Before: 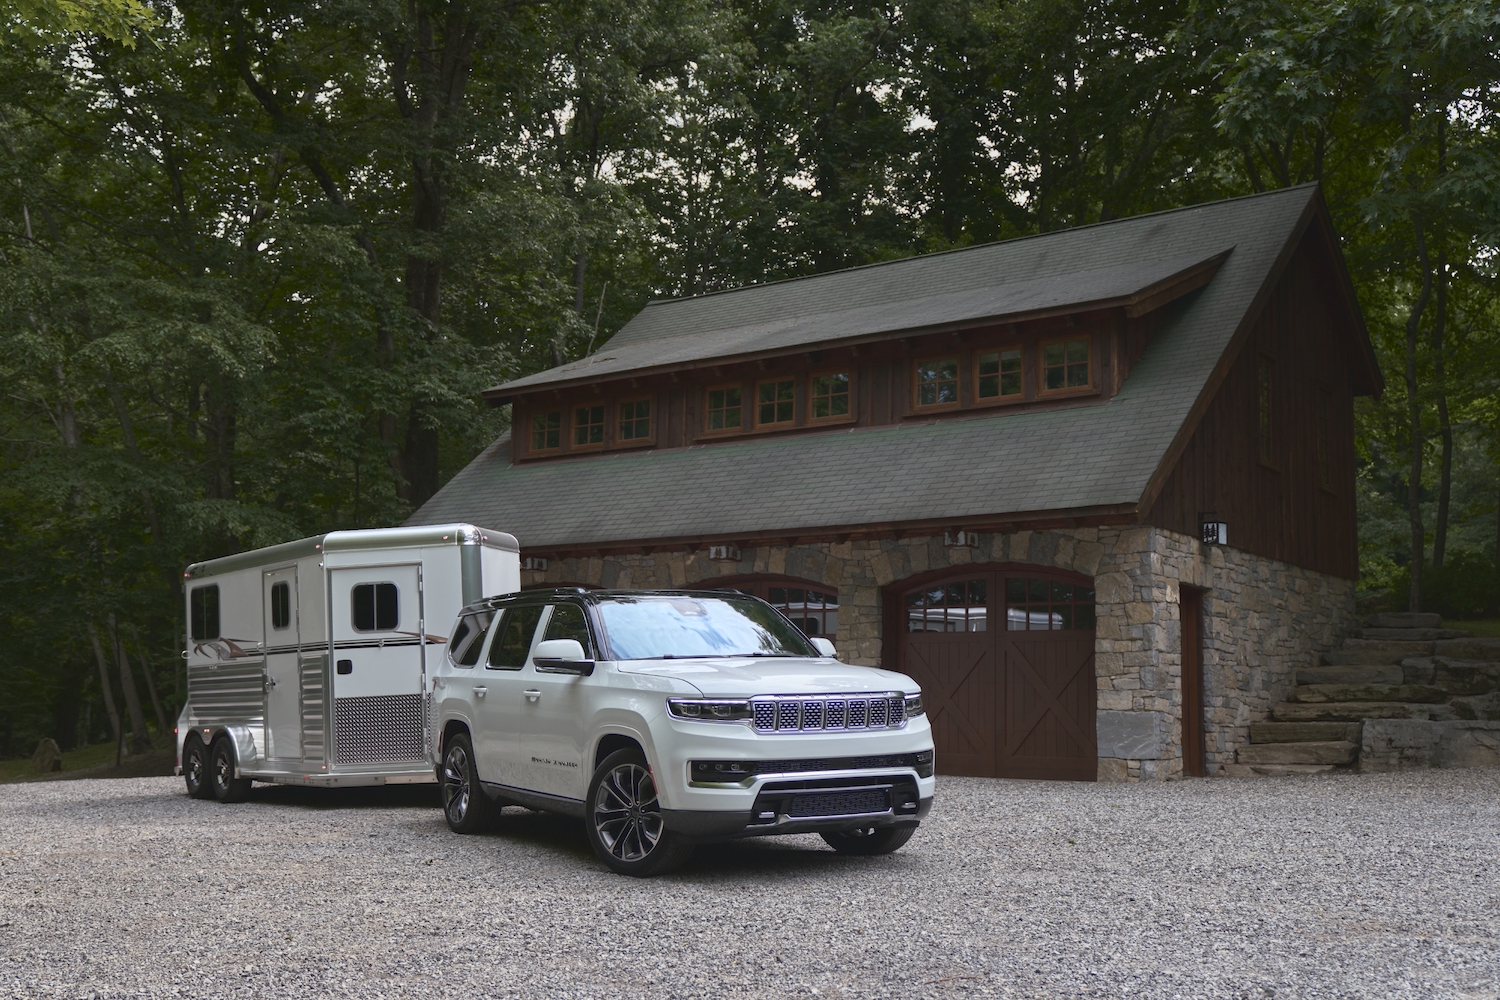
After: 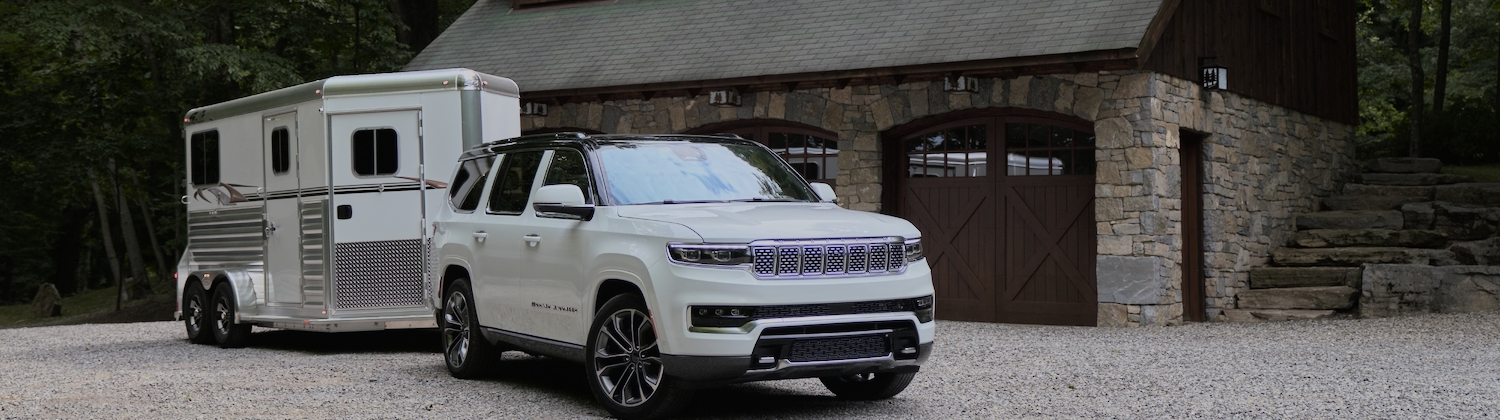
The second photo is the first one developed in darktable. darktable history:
filmic rgb: black relative exposure -6.15 EV, white relative exposure 6.96 EV, hardness 2.23, color science v6 (2022)
exposure: black level correction 0, exposure 0.2 EV, compensate exposure bias true, compensate highlight preservation false
crop: top 45.551%, bottom 12.262%
